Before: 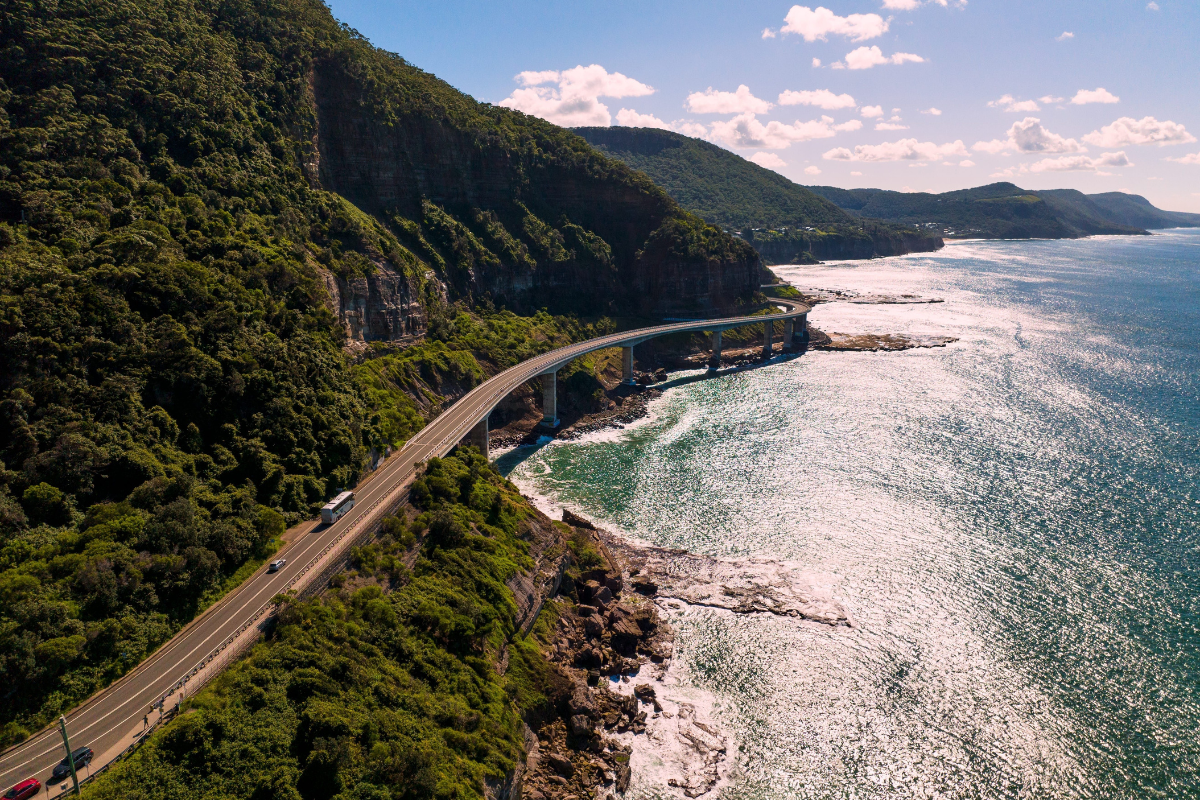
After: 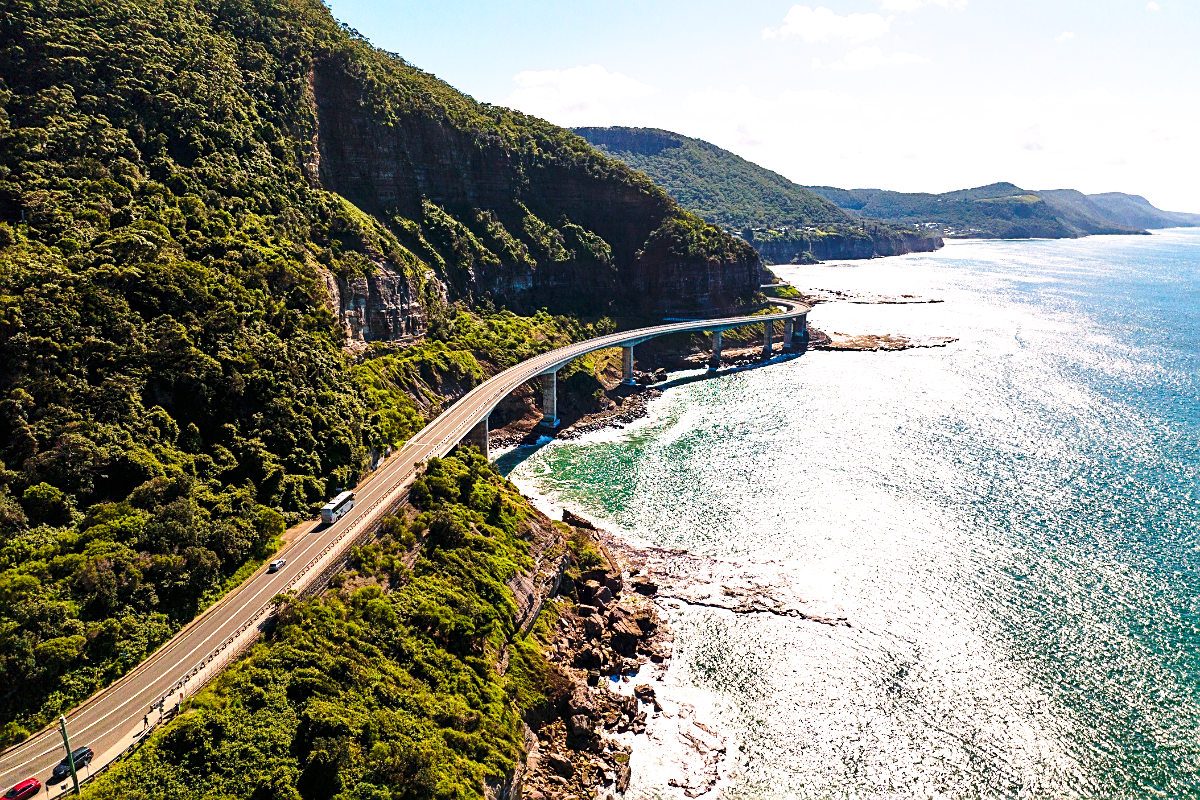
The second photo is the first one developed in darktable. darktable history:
exposure: exposure 0.664 EV, compensate highlight preservation false
sharpen: on, module defaults
base curve: curves: ch0 [(0, 0) (0.036, 0.037) (0.121, 0.228) (0.46, 0.76) (0.859, 0.983) (1, 1)], preserve colors none
